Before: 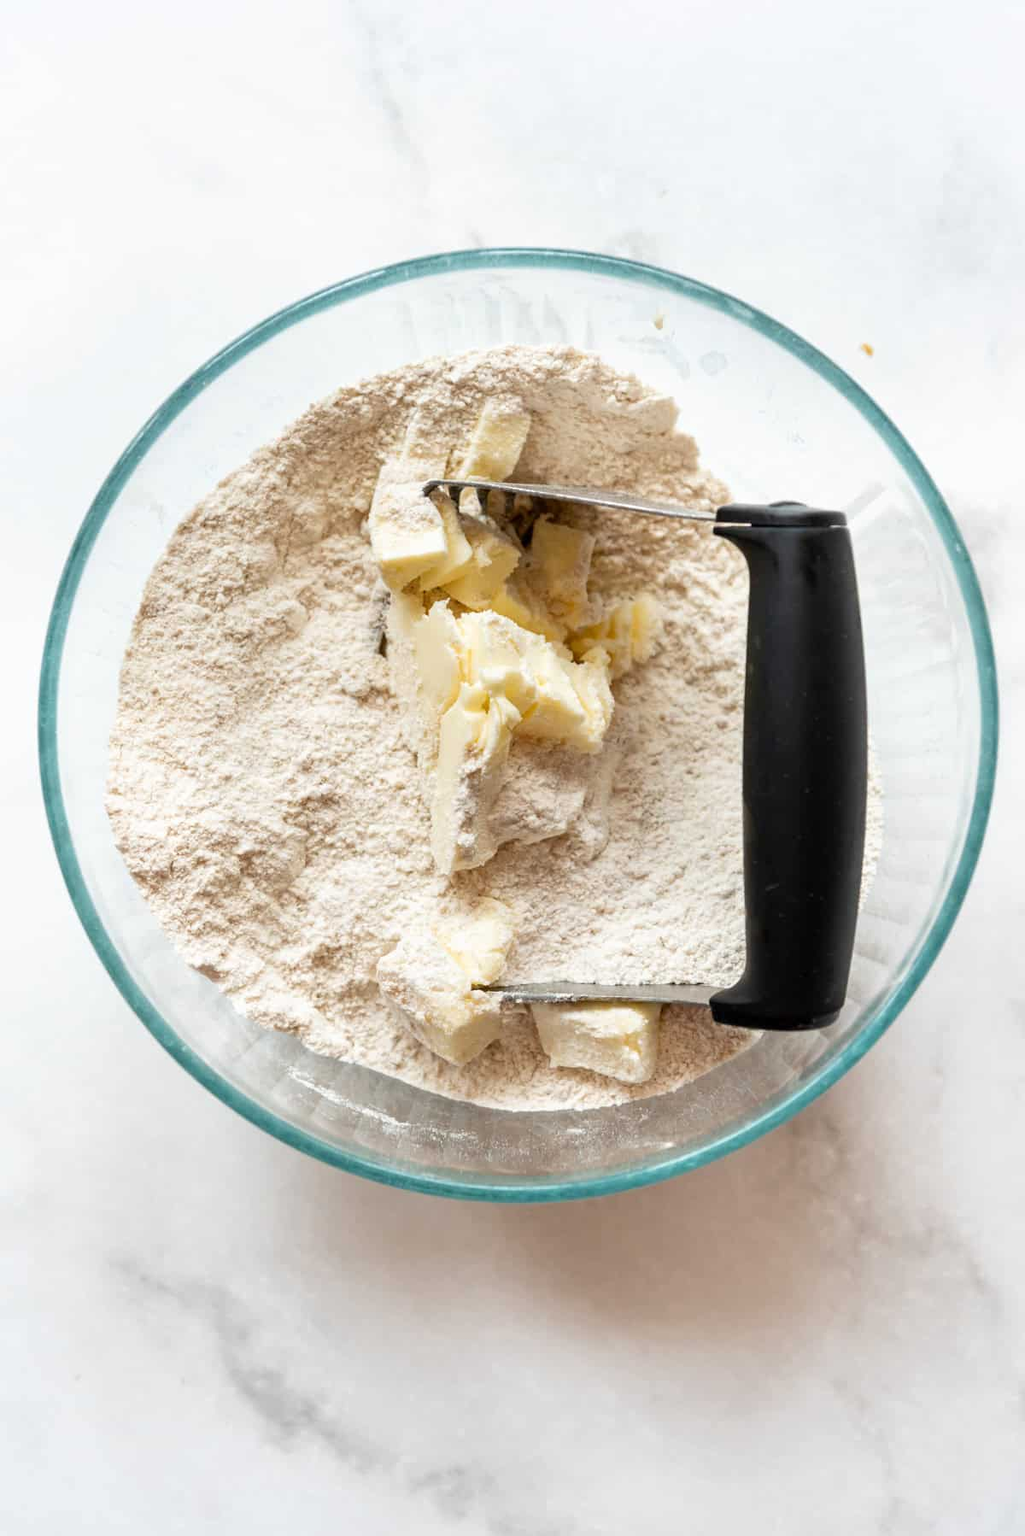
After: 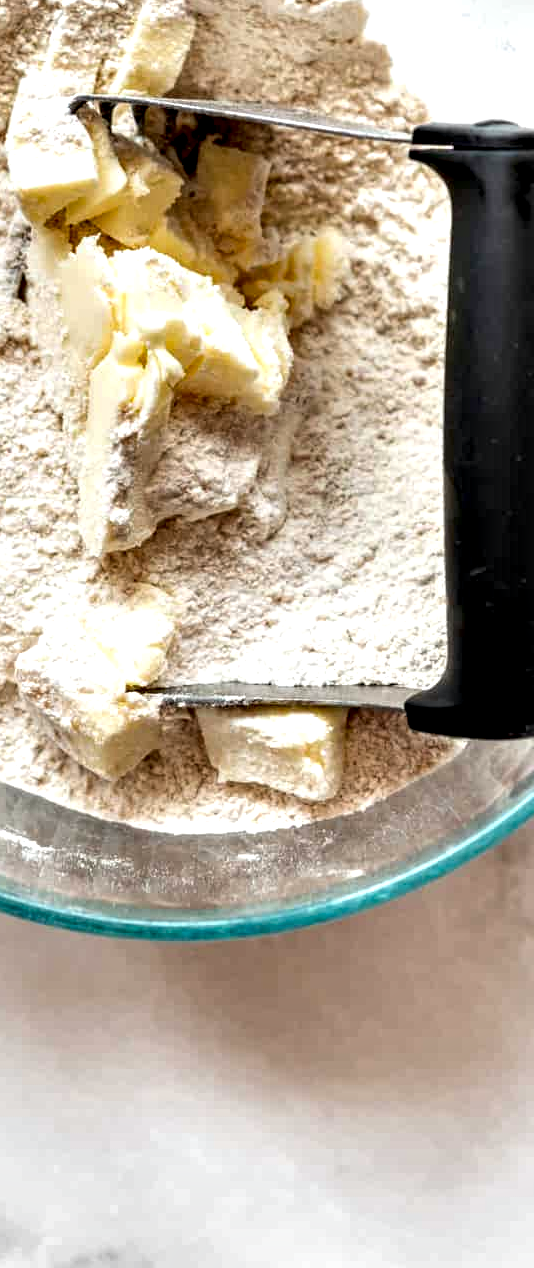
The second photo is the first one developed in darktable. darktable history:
crop: left 35.568%, top 26.006%, right 19.871%, bottom 3.443%
contrast equalizer: octaves 7, y [[0.6 ×6], [0.55 ×6], [0 ×6], [0 ×6], [0 ×6]]
exposure: exposure 0.127 EV, compensate highlight preservation false
local contrast: on, module defaults
